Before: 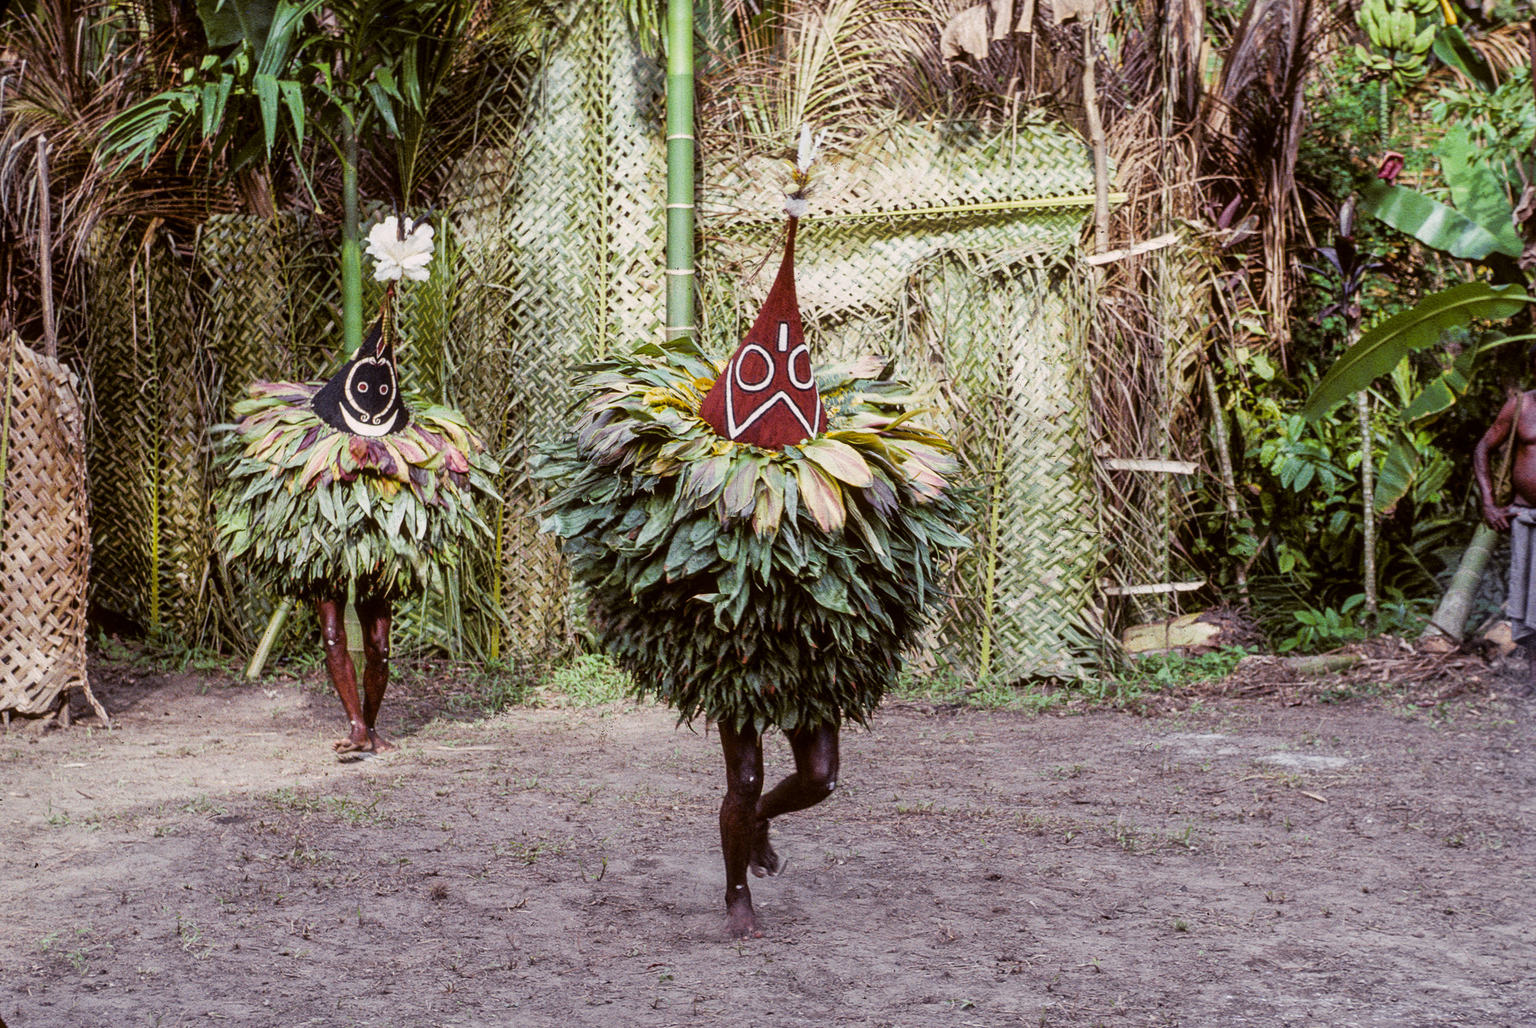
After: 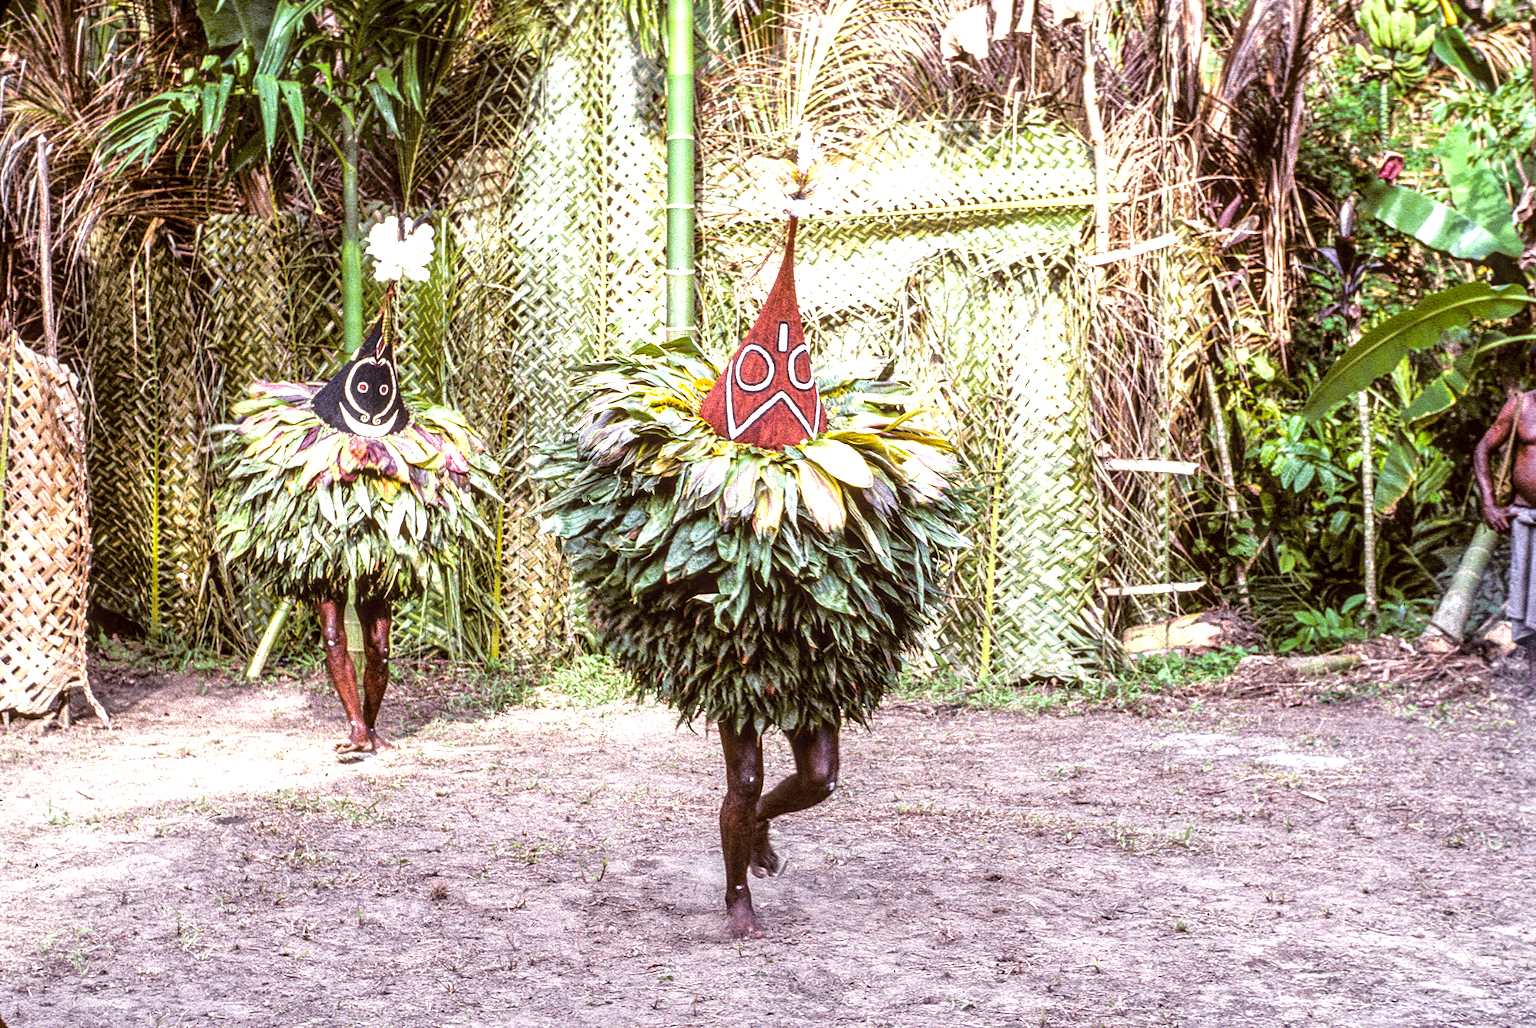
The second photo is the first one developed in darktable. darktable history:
exposure: exposure 1.214 EV, compensate highlight preservation false
color zones: curves: ch0 [(0, 0.465) (0.092, 0.596) (0.289, 0.464) (0.429, 0.453) (0.571, 0.464) (0.714, 0.455) (0.857, 0.462) (1, 0.465)]
local contrast: on, module defaults
